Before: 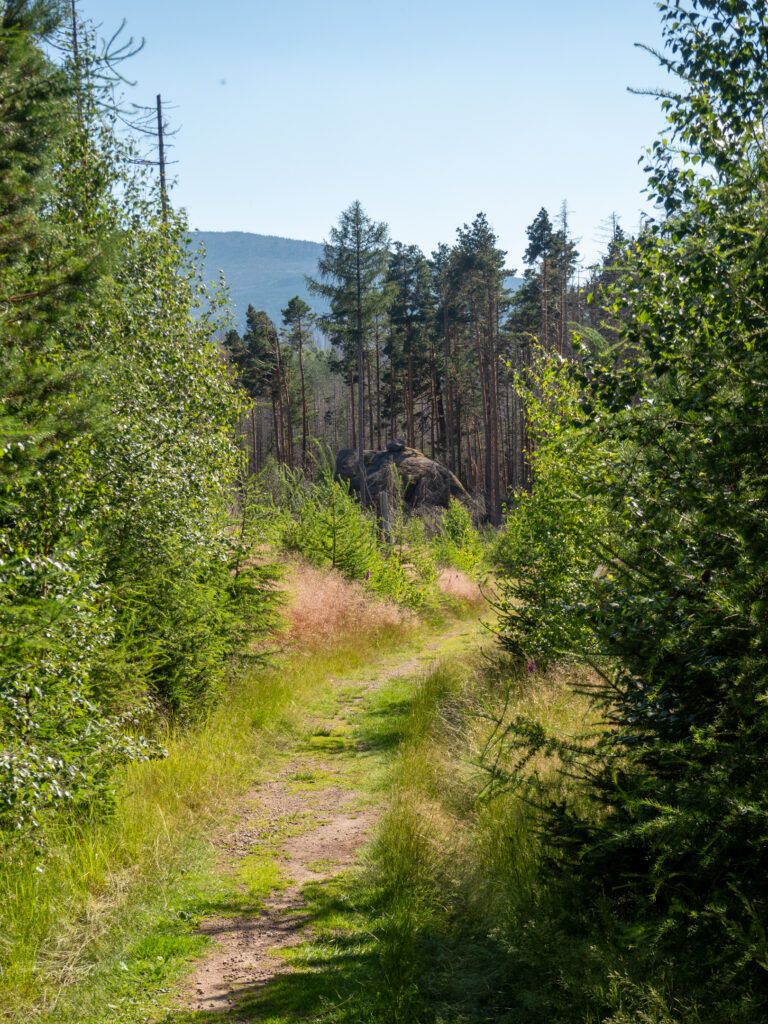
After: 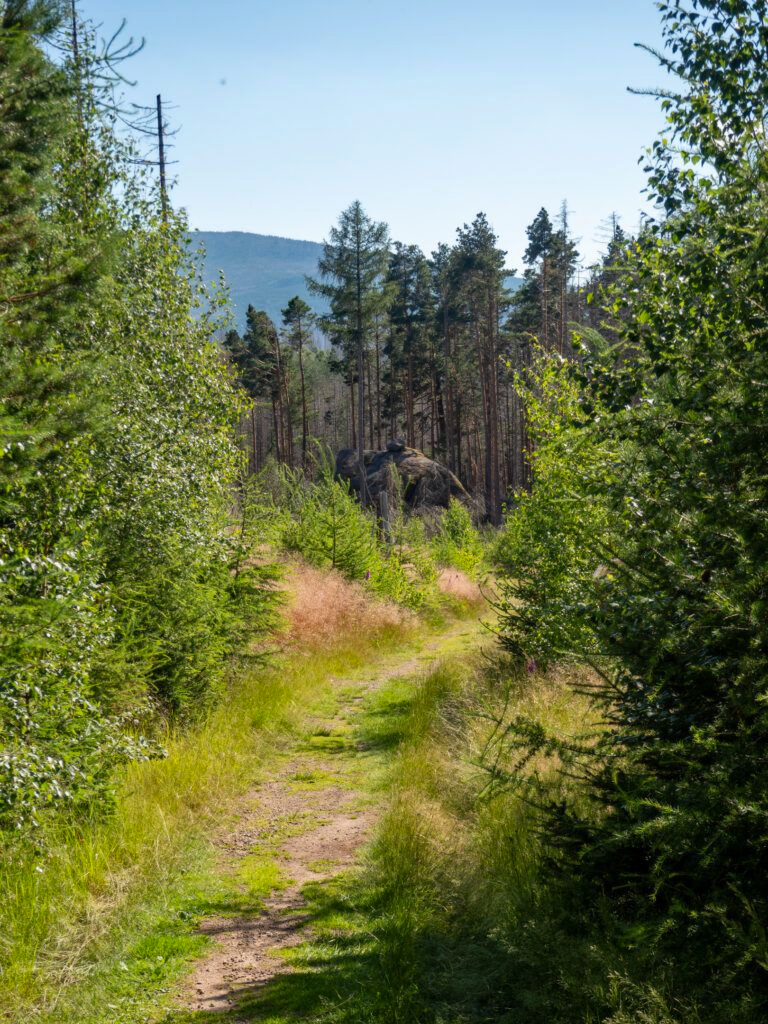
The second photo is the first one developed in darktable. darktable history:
haze removal: strength 0.29, distance 0.25, compatibility mode true, adaptive false
contrast equalizer: y [[0.5 ×4, 0.483, 0.43], [0.5 ×6], [0.5 ×6], [0 ×6], [0 ×6]]
